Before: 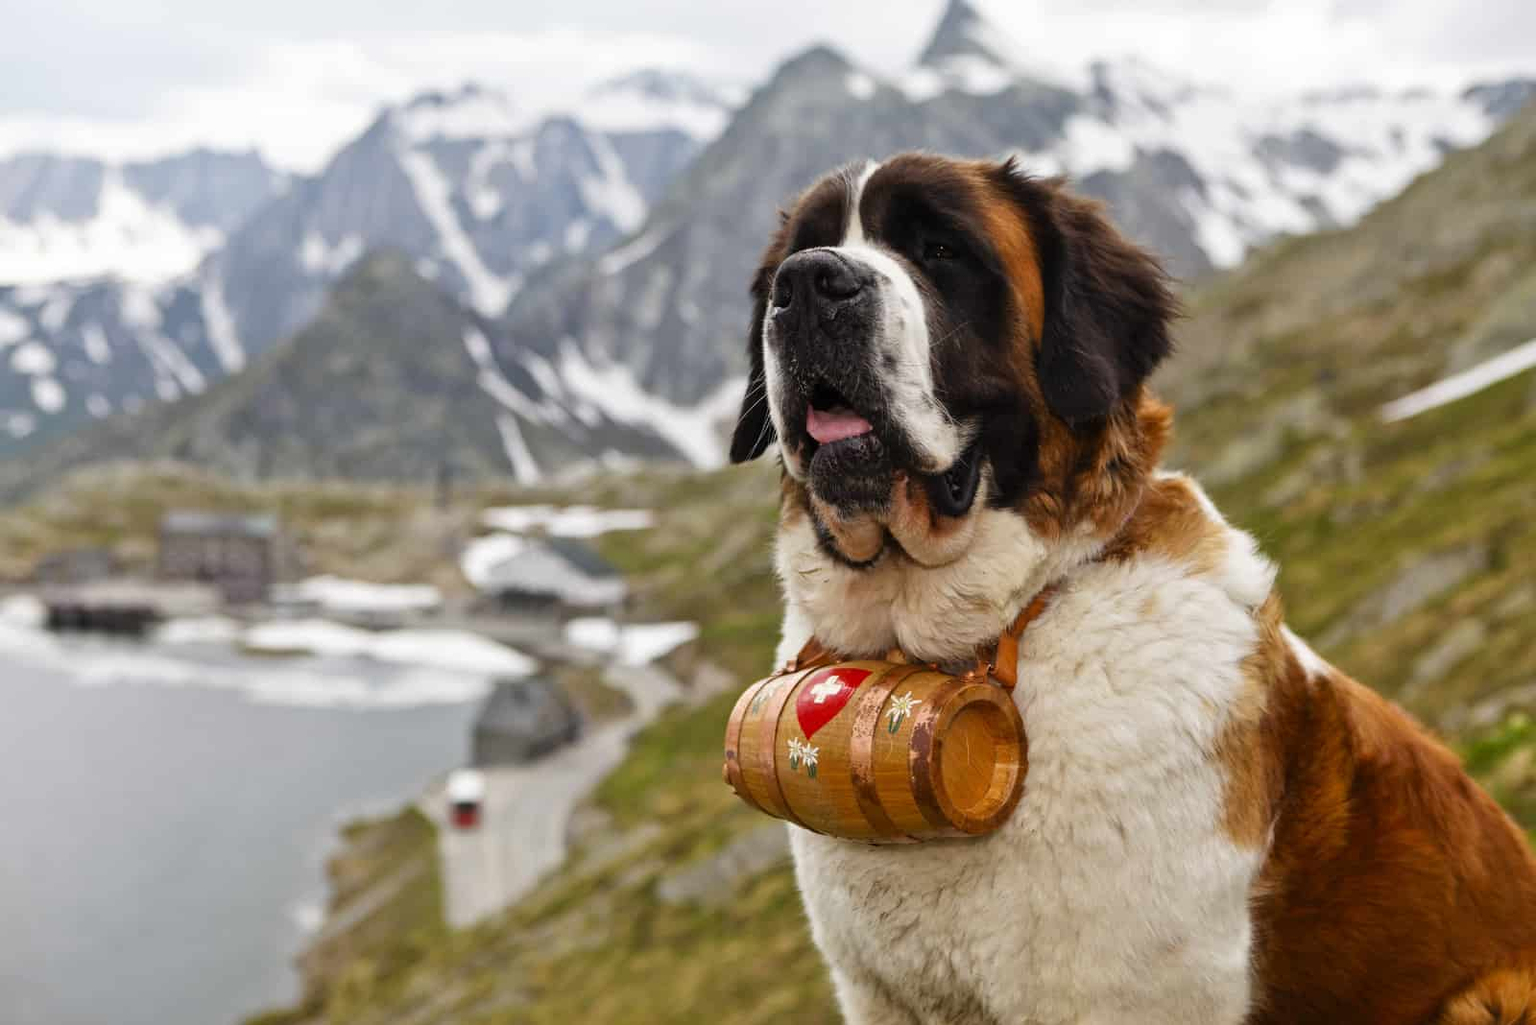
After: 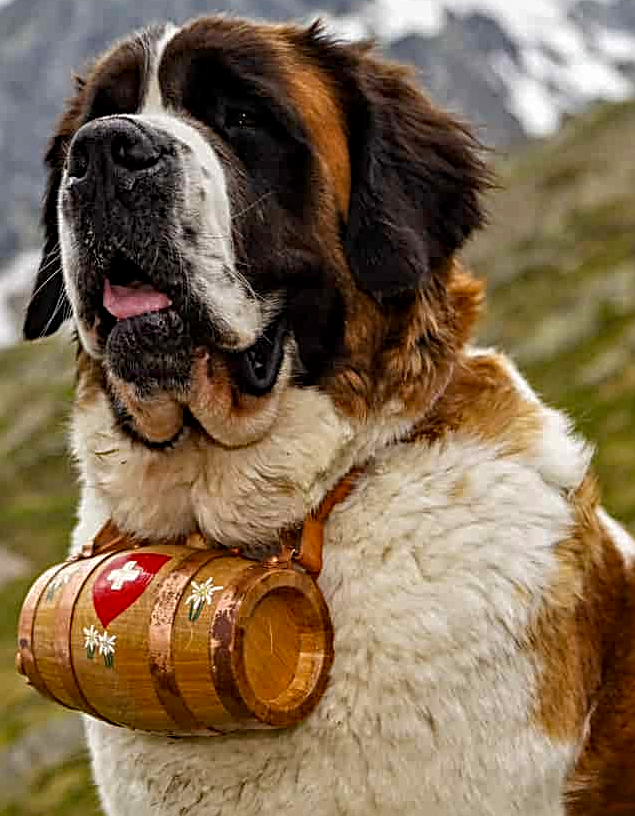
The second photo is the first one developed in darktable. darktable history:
haze removal: strength 0.304, distance 0.252, compatibility mode true
crop: left 46.065%, top 13.43%, right 14.217%, bottom 10.08%
sharpen: radius 2.608, amount 0.682
local contrast: on, module defaults
exposure: black level correction 0.001, compensate highlight preservation false
